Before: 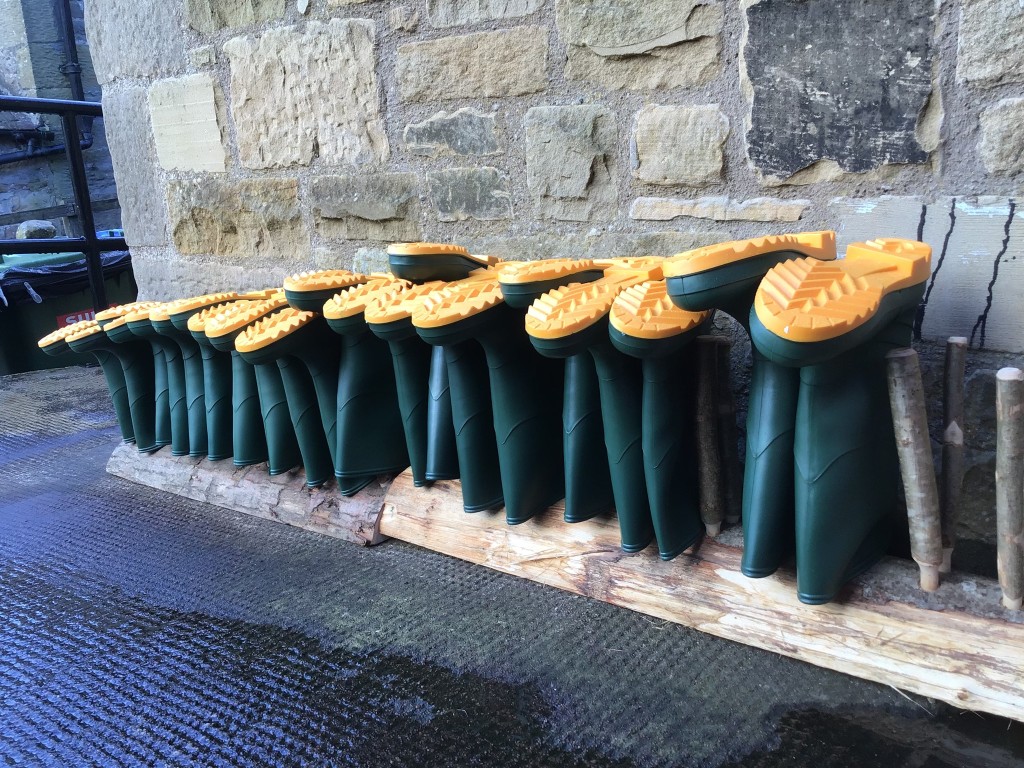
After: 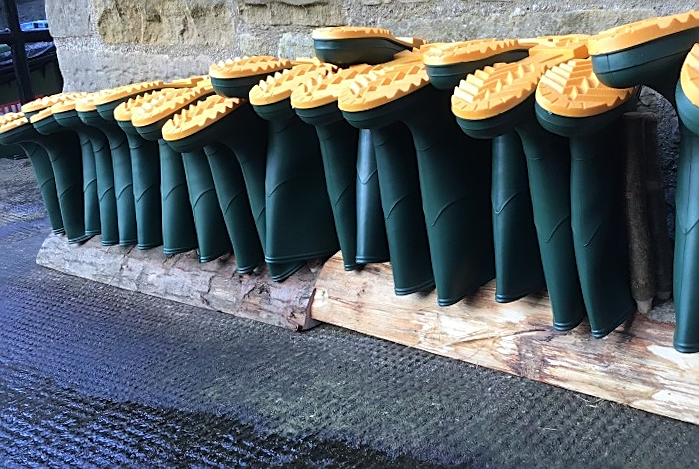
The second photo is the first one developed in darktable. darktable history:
rotate and perspective: rotation -1.42°, crop left 0.016, crop right 0.984, crop top 0.035, crop bottom 0.965
sharpen: on, module defaults
crop: left 6.488%, top 27.668%, right 24.183%, bottom 8.656%
